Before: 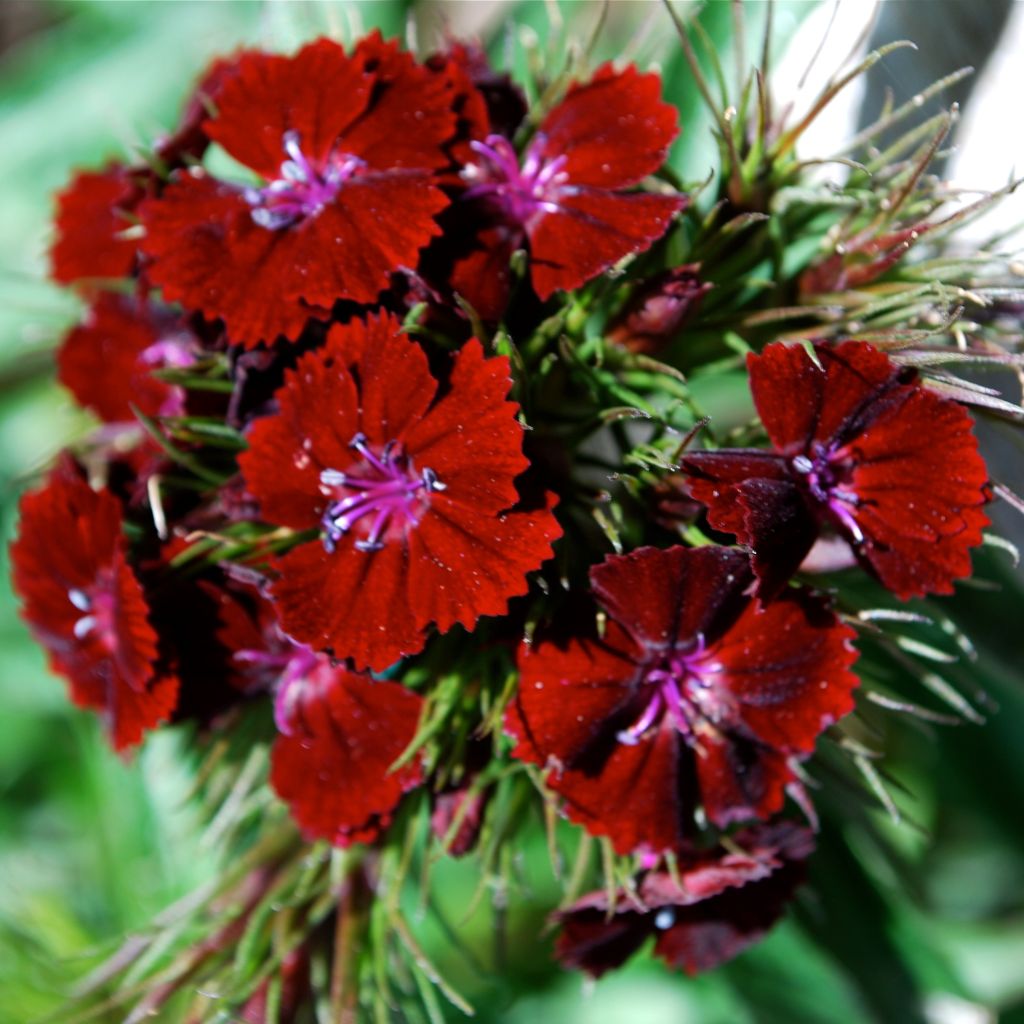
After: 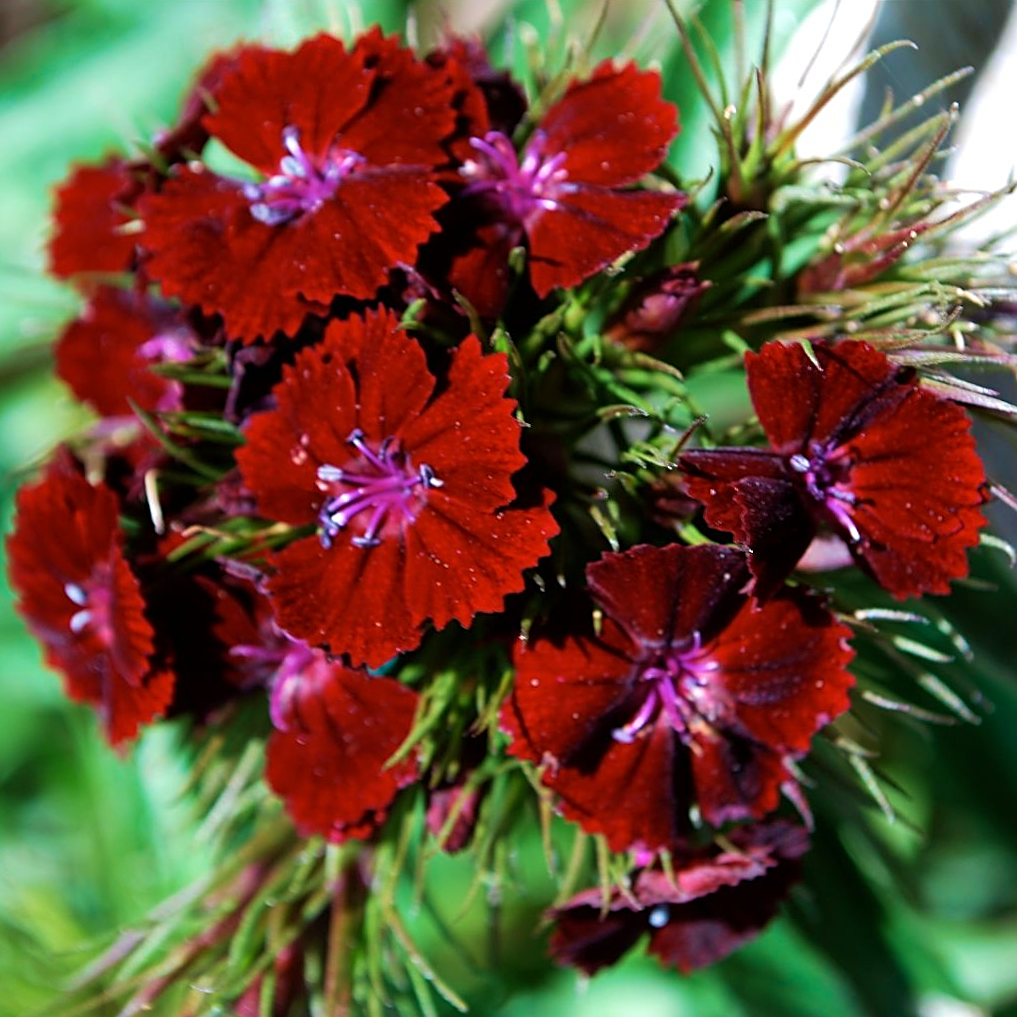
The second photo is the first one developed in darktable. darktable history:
velvia: strength 40.61%
crop and rotate: angle -0.385°
sharpen: on, module defaults
